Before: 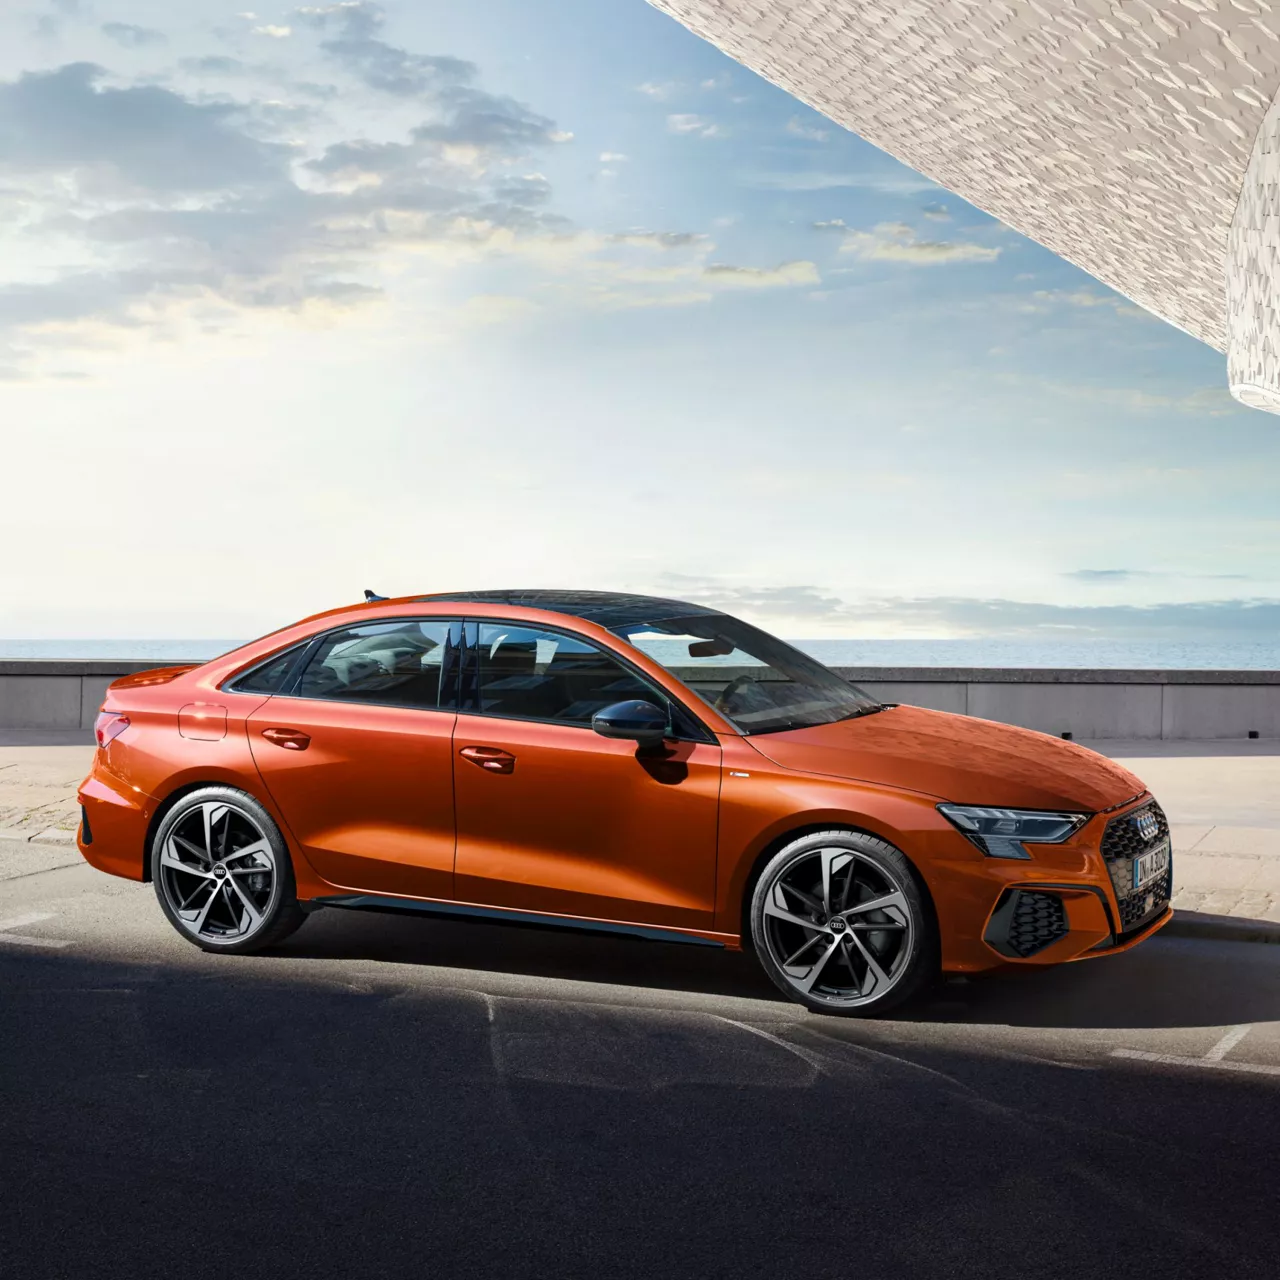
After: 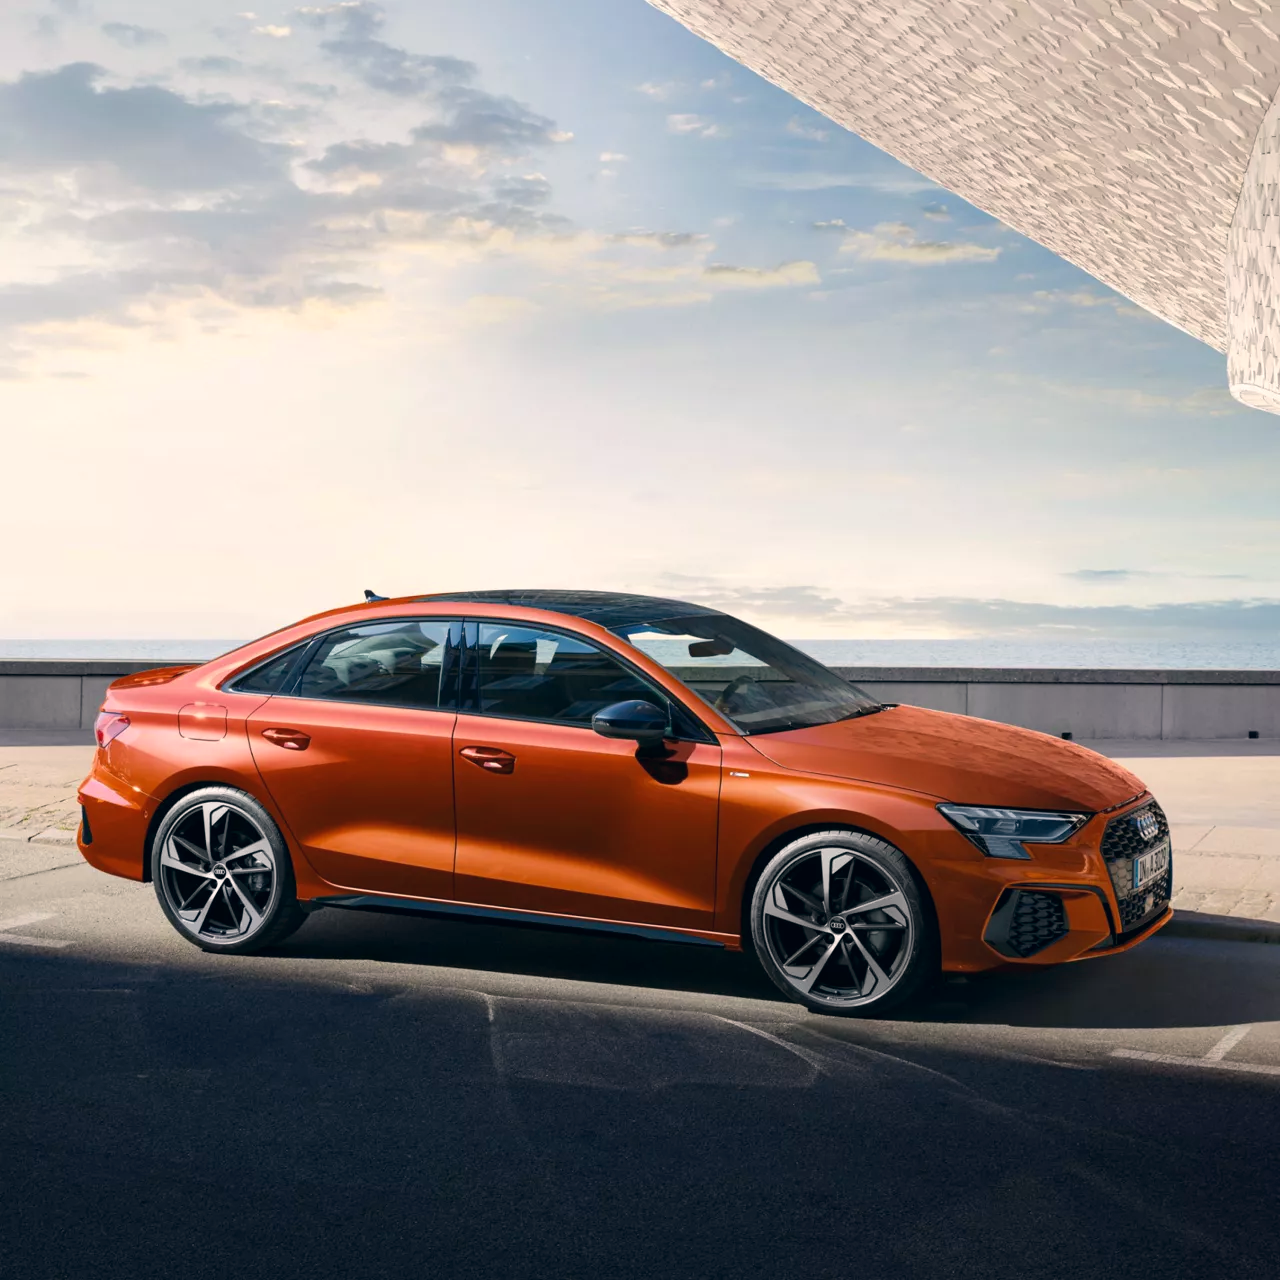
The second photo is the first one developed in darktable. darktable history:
color correction: highlights a* 5.35, highlights b* 5.35, shadows a* -4.51, shadows b* -5.17
